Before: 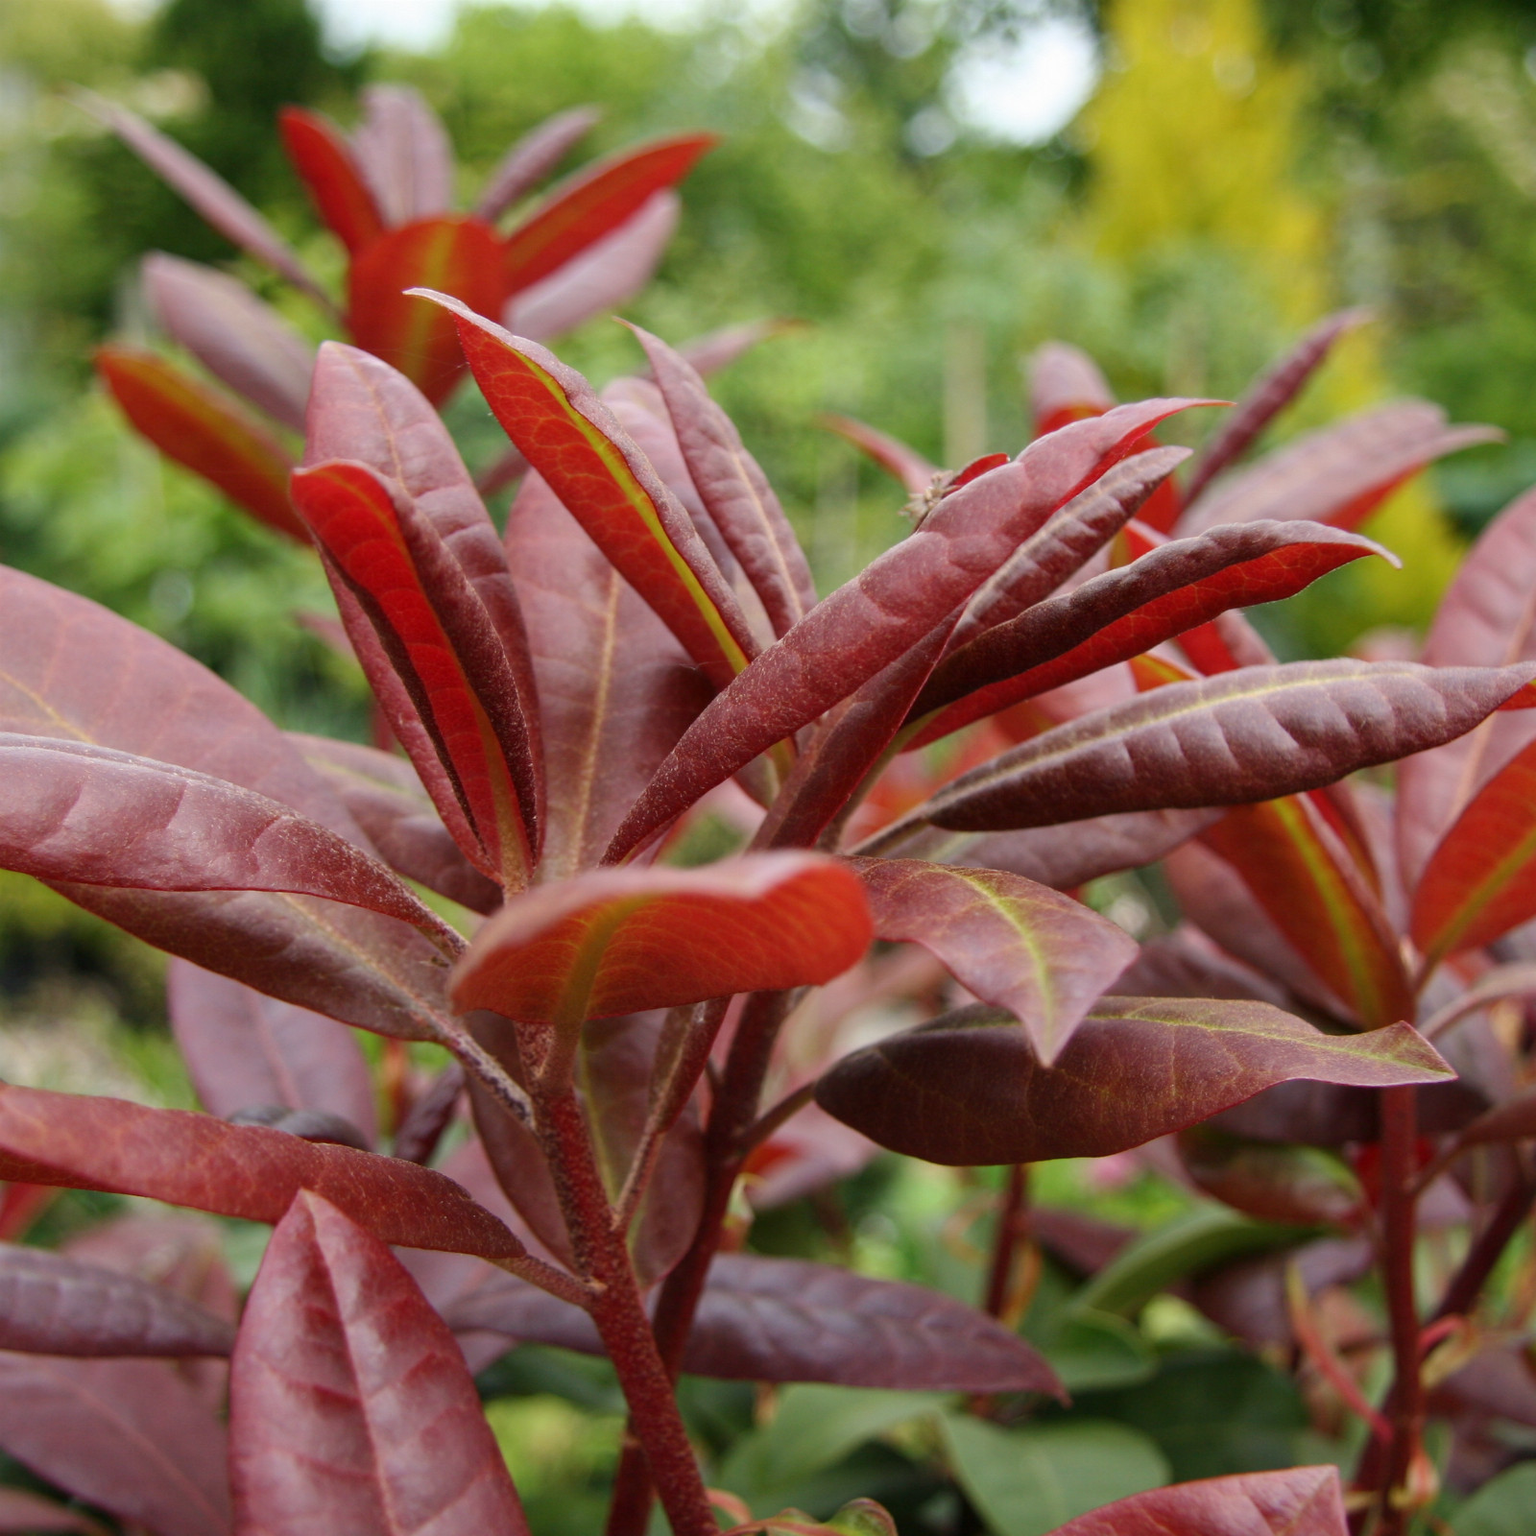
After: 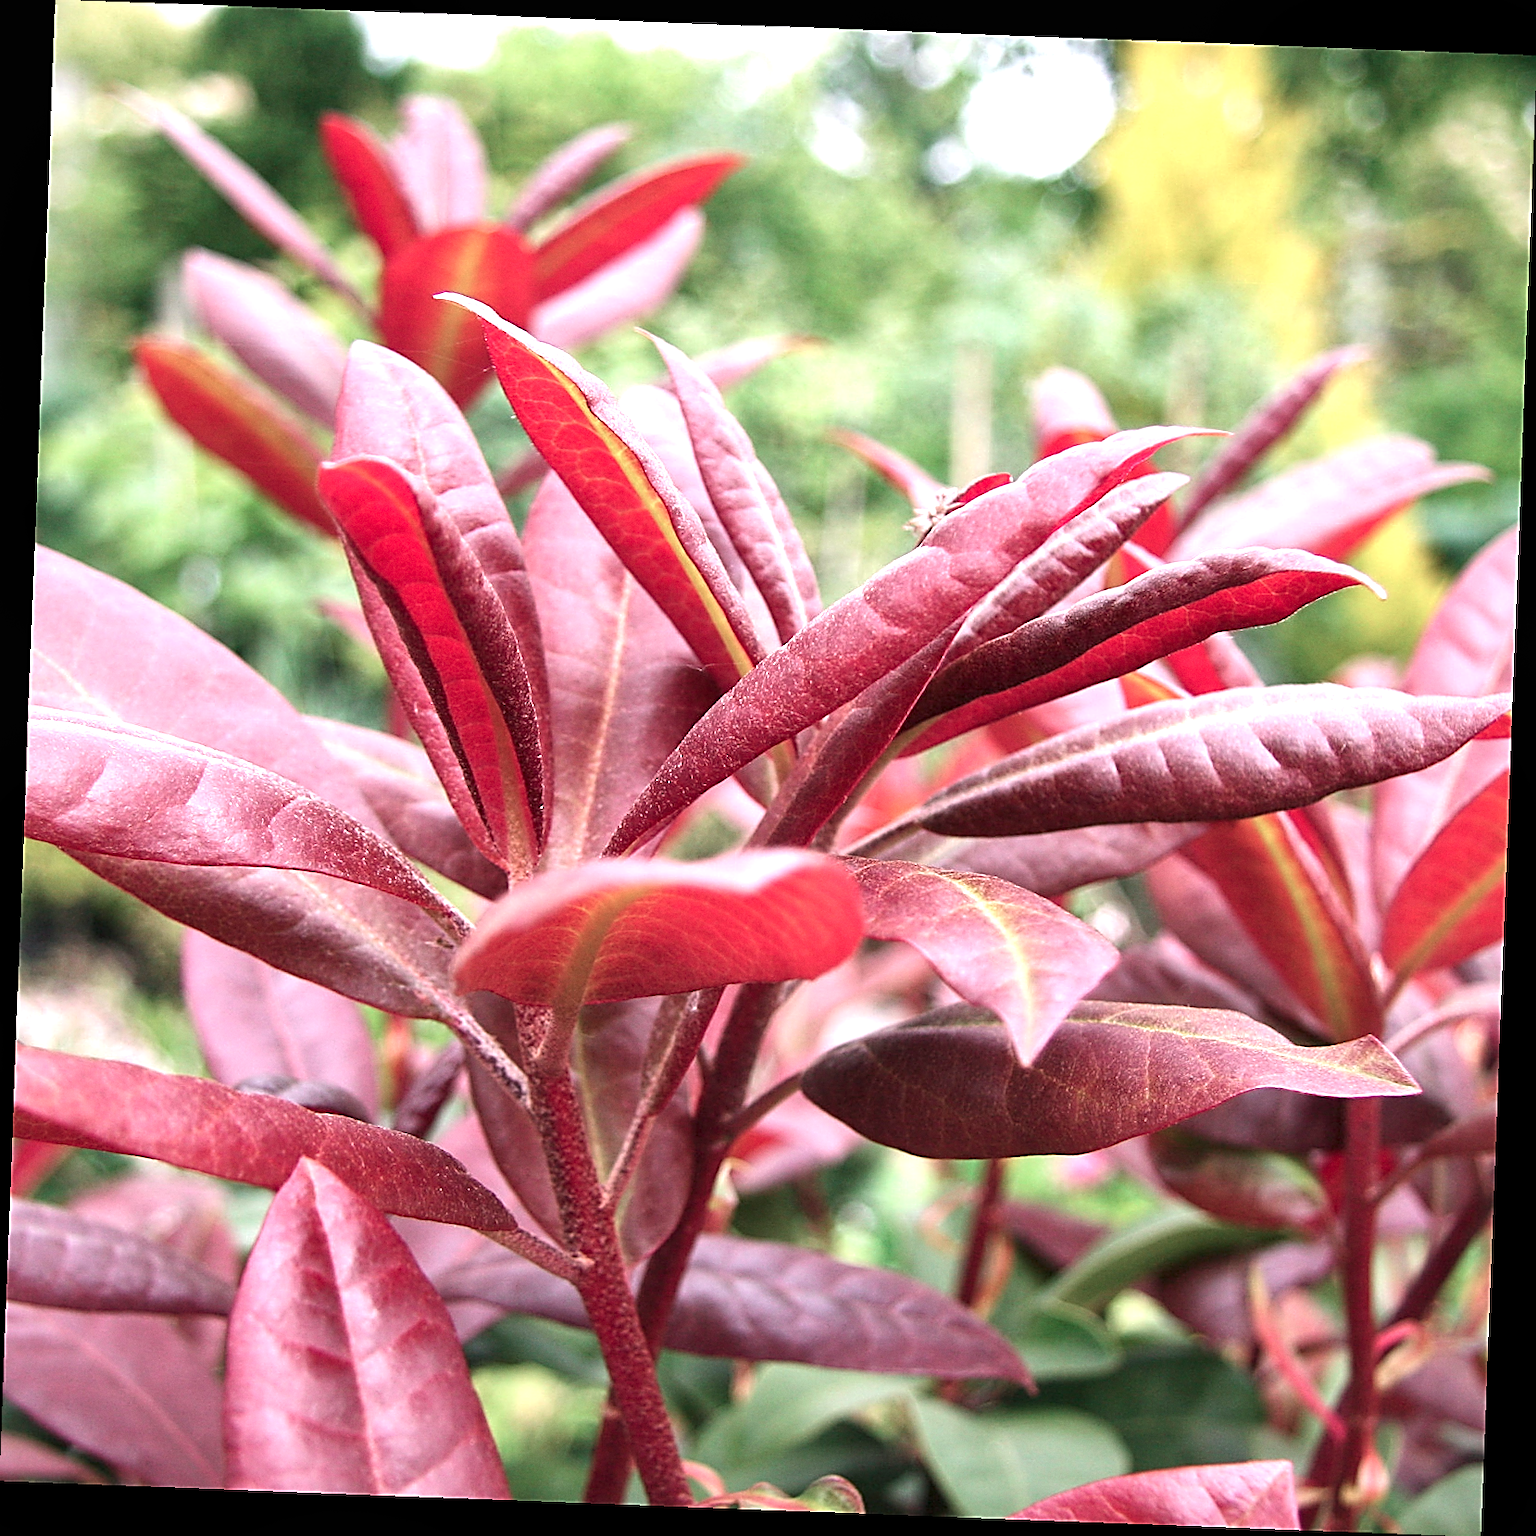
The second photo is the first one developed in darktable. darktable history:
exposure: black level correction 0, exposure 1.2 EV, compensate highlight preservation false
rotate and perspective: rotation 2.17°, automatic cropping off
grain: coarseness 0.09 ISO, strength 10%
white balance: red 1.066, blue 1.119
sharpen: radius 1.685, amount 1.294
color contrast: blue-yellow contrast 0.62
local contrast: mode bilateral grid, contrast 25, coarseness 50, detail 123%, midtone range 0.2
